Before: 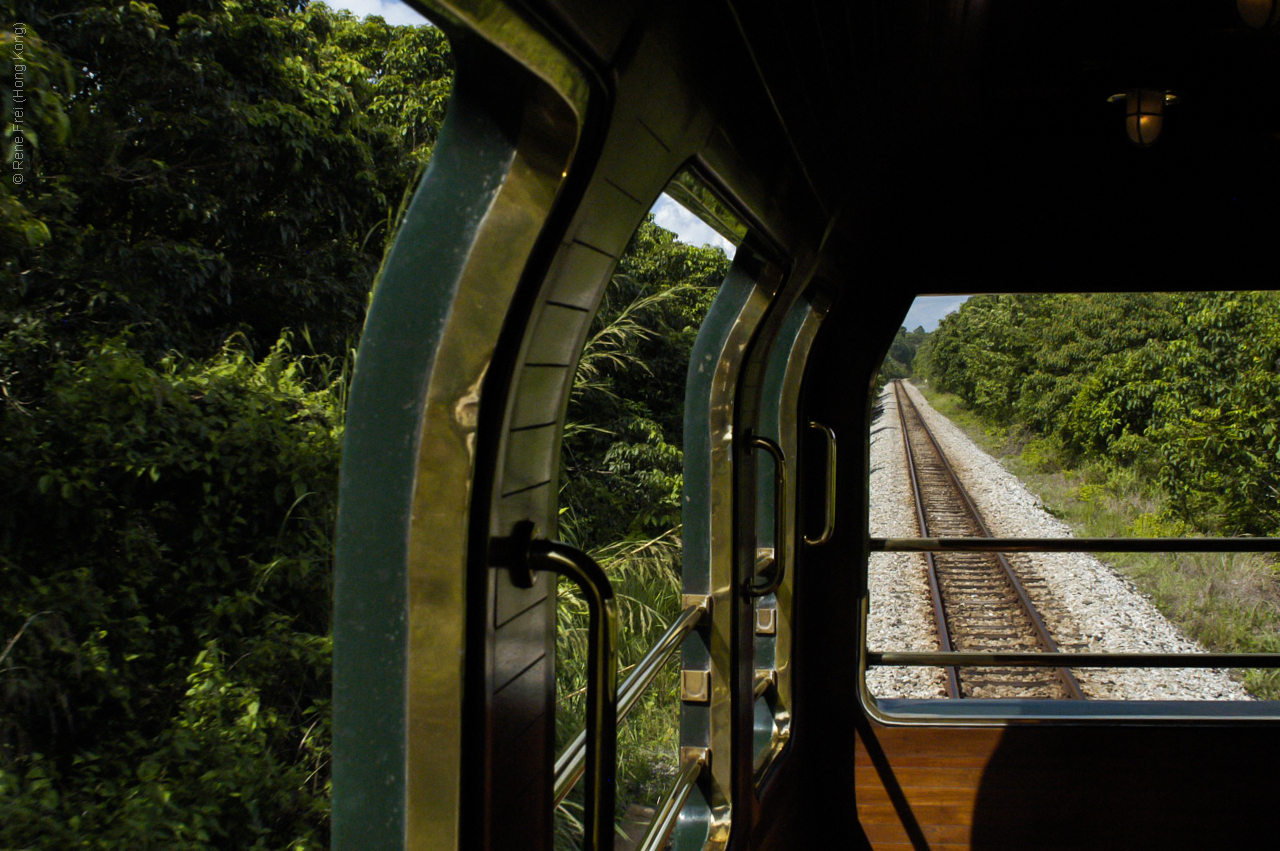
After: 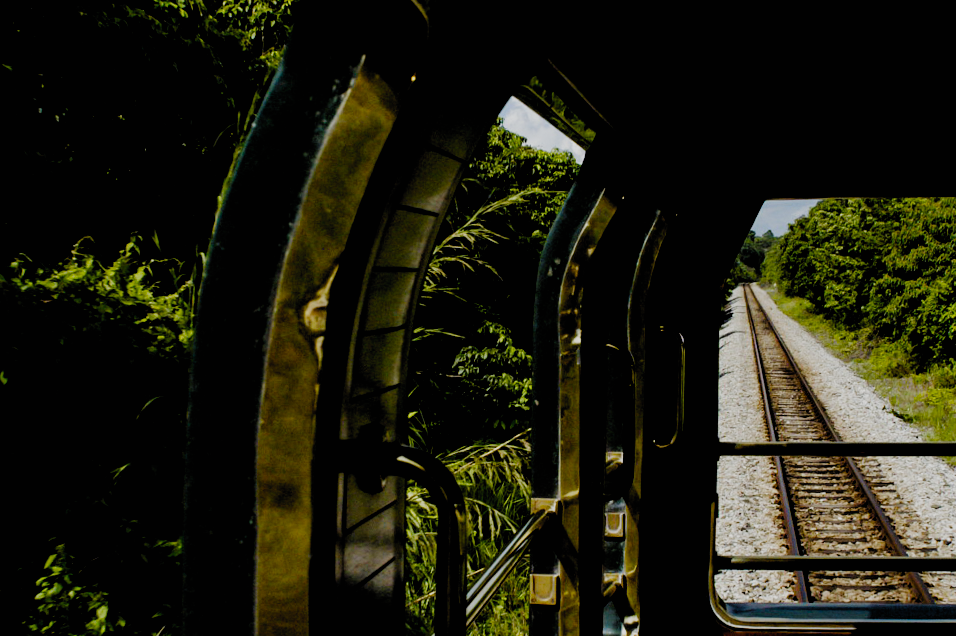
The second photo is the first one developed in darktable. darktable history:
crop and rotate: left 11.831%, top 11.346%, right 13.429%, bottom 13.899%
filmic rgb: black relative exposure -2.85 EV, white relative exposure 4.56 EV, hardness 1.77, contrast 1.25, preserve chrominance no, color science v5 (2021)
